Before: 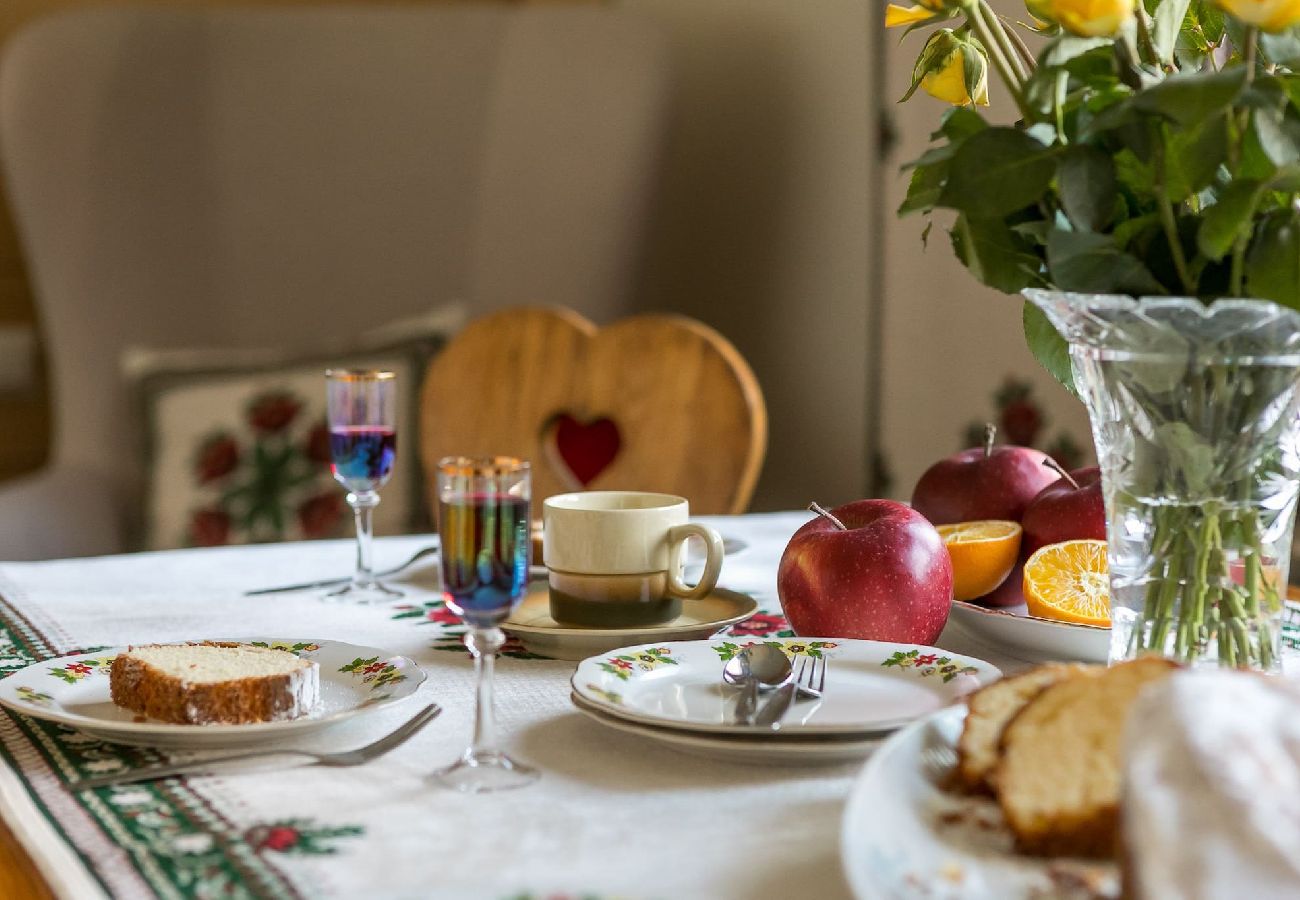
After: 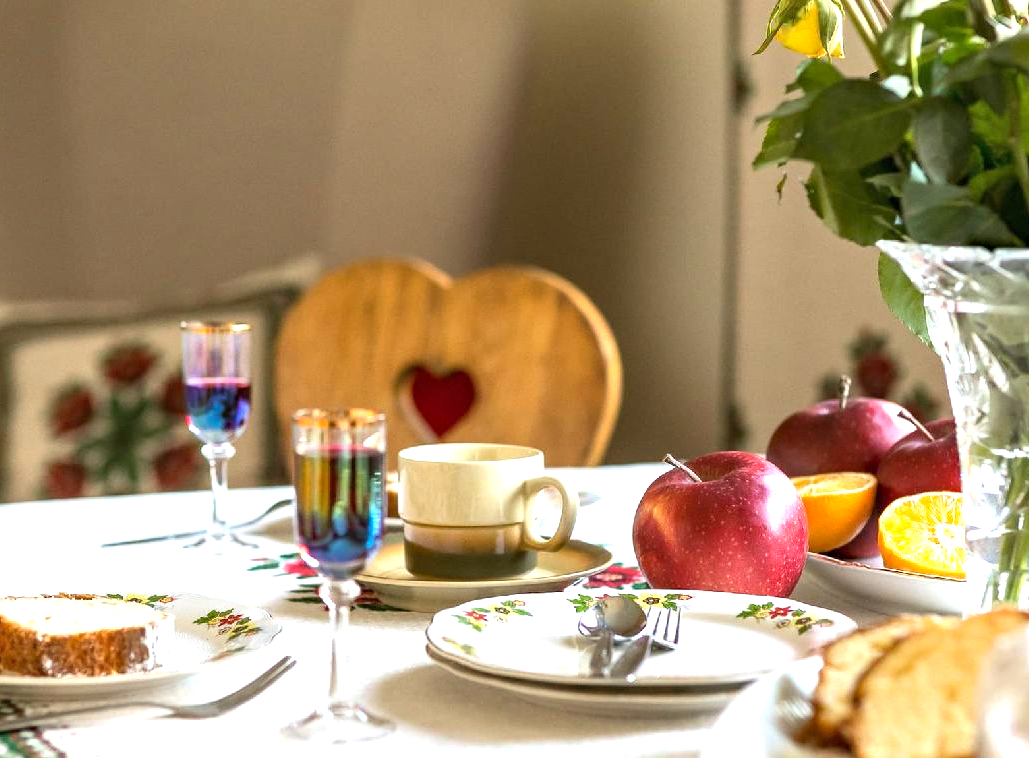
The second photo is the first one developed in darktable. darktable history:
crop: left 11.225%, top 5.381%, right 9.565%, bottom 10.314%
exposure: black level correction 0, exposure 1.1 EV, compensate highlight preservation false
haze removal: strength 0.12, distance 0.25, compatibility mode true, adaptive false
